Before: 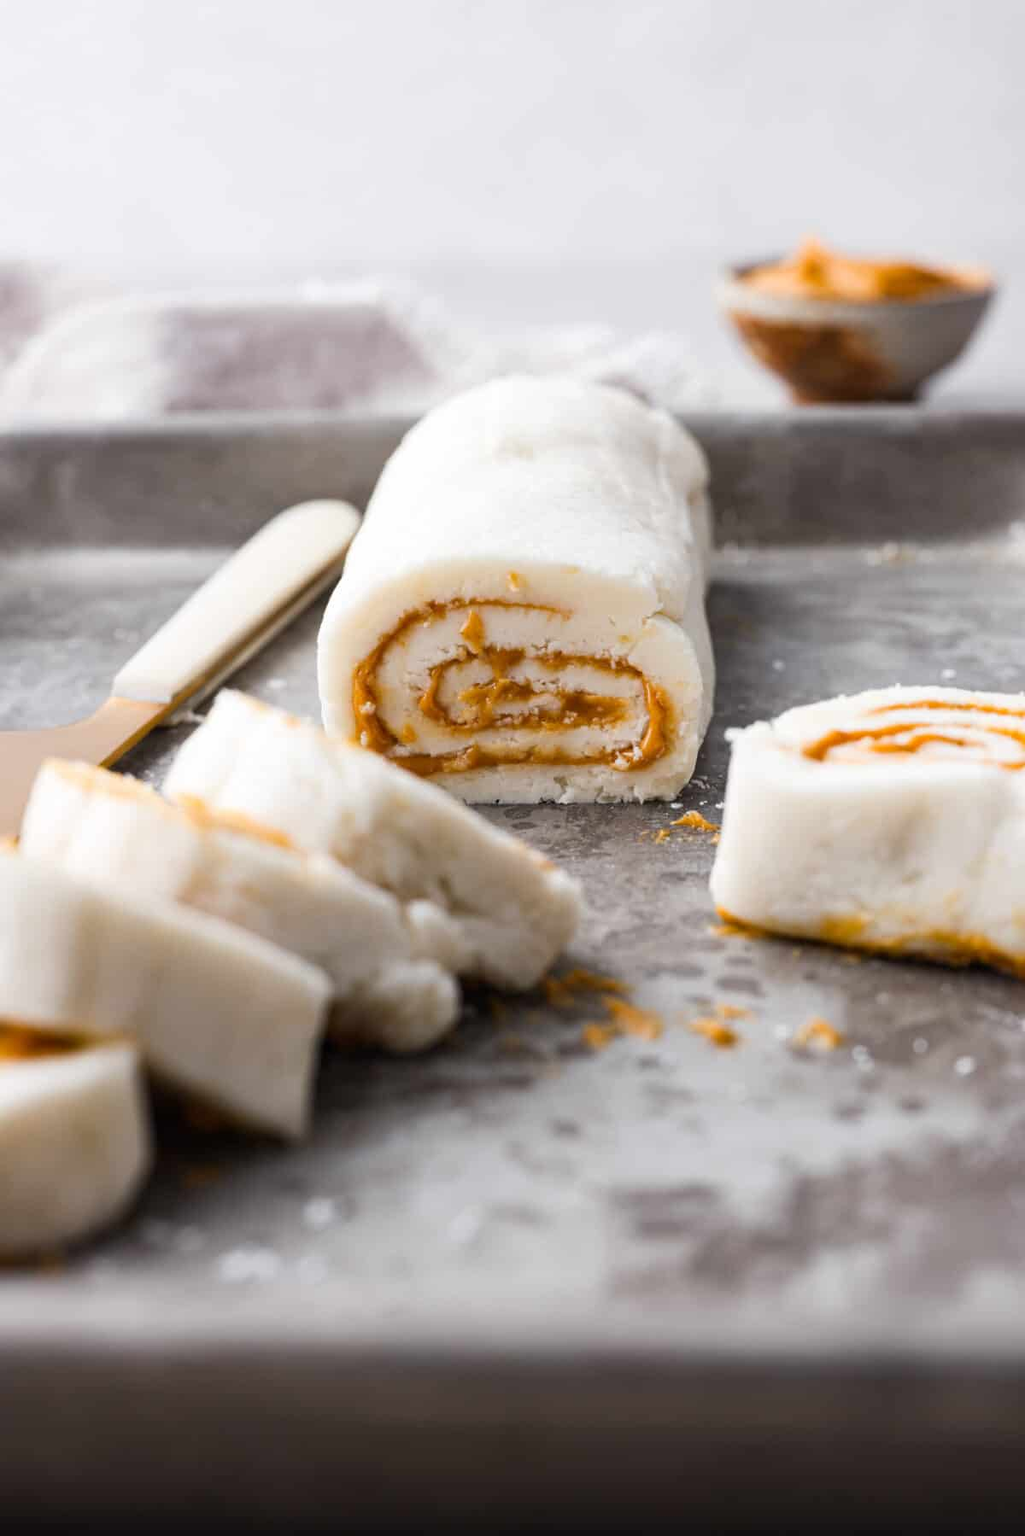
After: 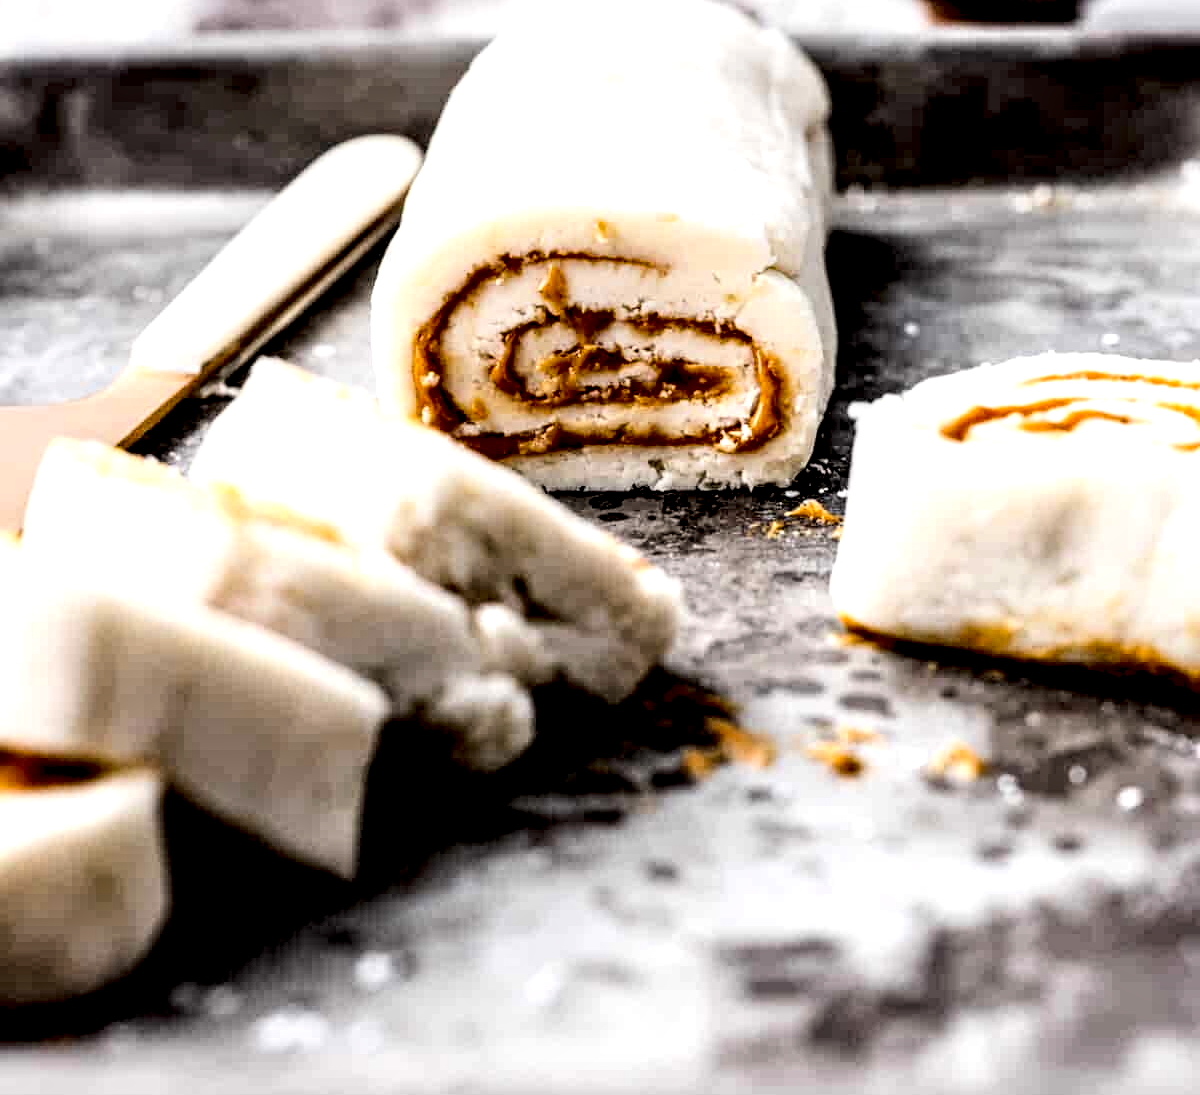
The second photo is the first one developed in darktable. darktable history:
crop and rotate: top 25.062%, bottom 14.017%
contrast brightness saturation: contrast 0.198, brightness 0.158, saturation 0.223
local contrast: highlights 114%, shadows 45%, detail 293%
filmic rgb: middle gray luminance 28.73%, black relative exposure -10.34 EV, white relative exposure 5.5 EV, target black luminance 0%, hardness 3.91, latitude 2.34%, contrast 1.125, highlights saturation mix 4.79%, shadows ↔ highlights balance 14.47%, color science v6 (2022)
